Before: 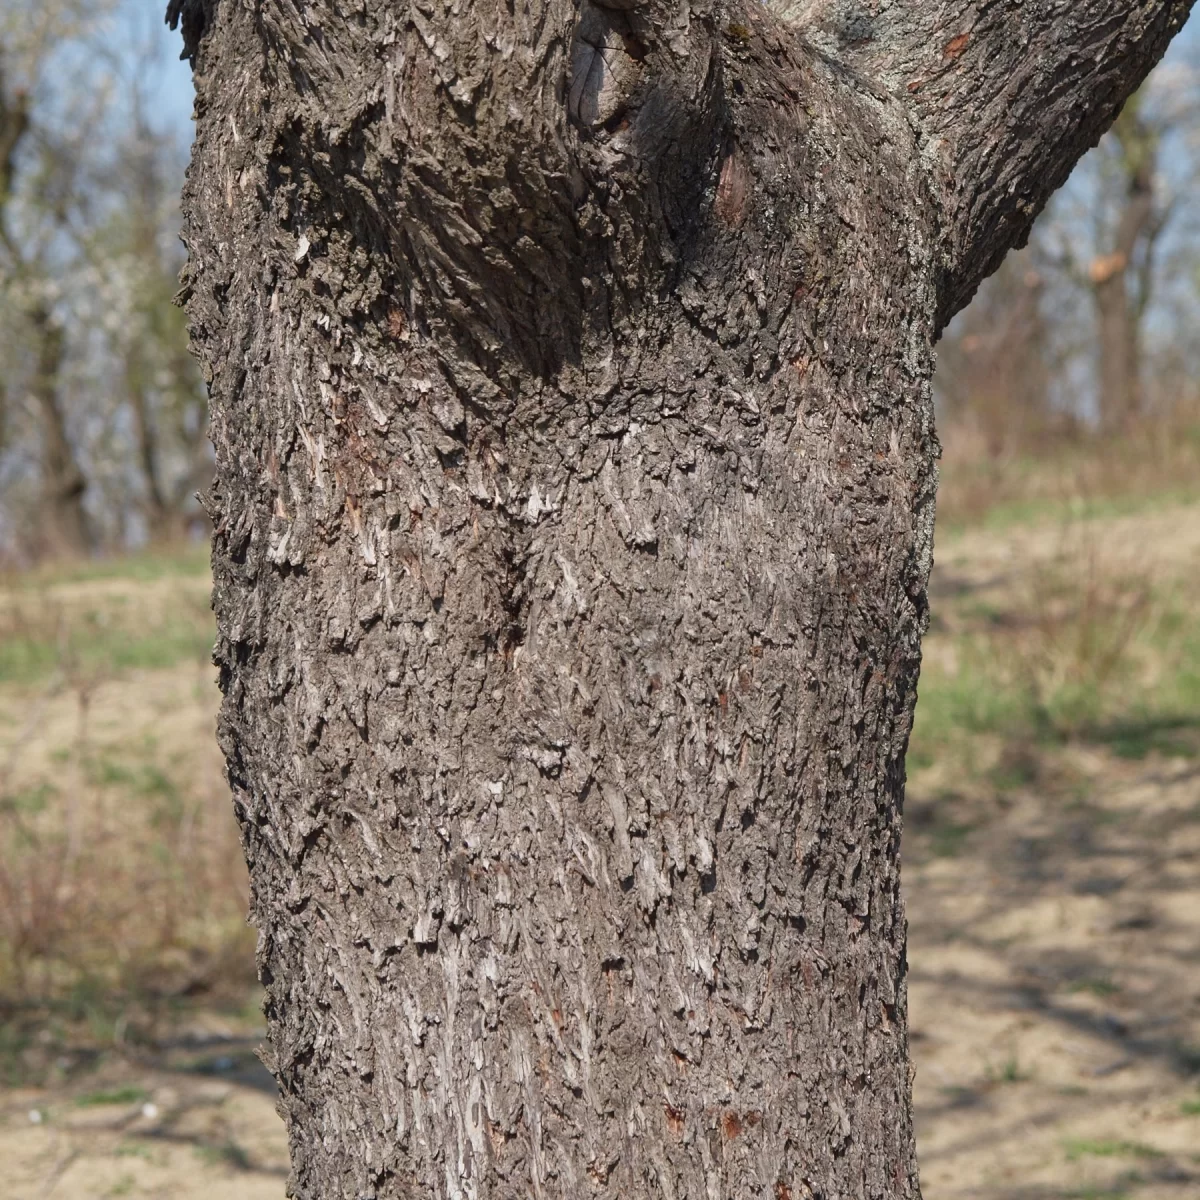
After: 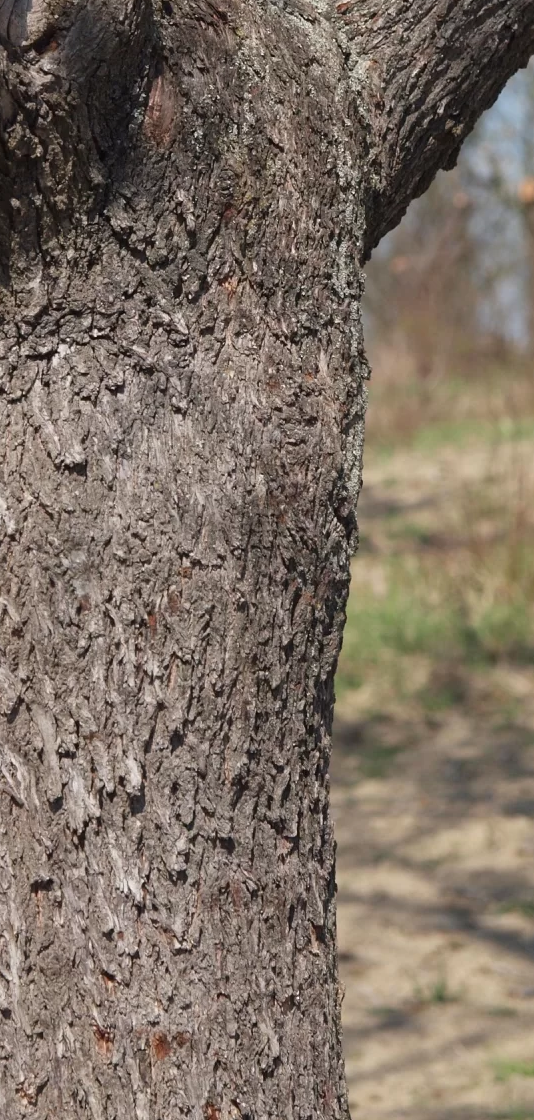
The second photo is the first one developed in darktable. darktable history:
crop: left 47.592%, top 6.641%, right 7.886%
